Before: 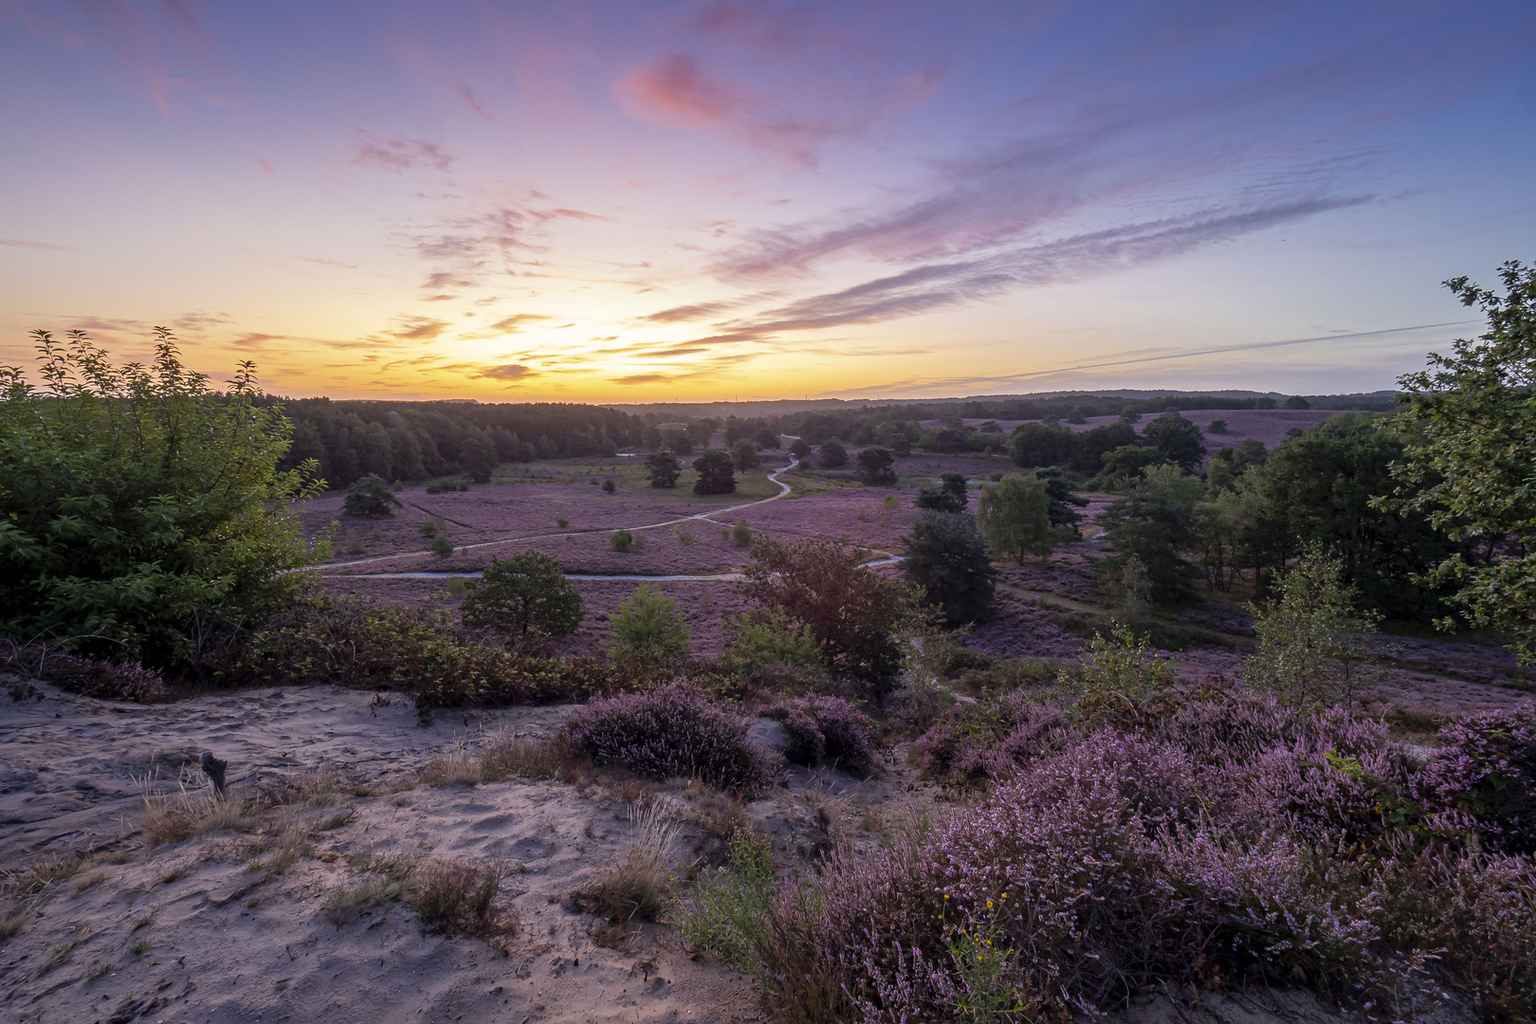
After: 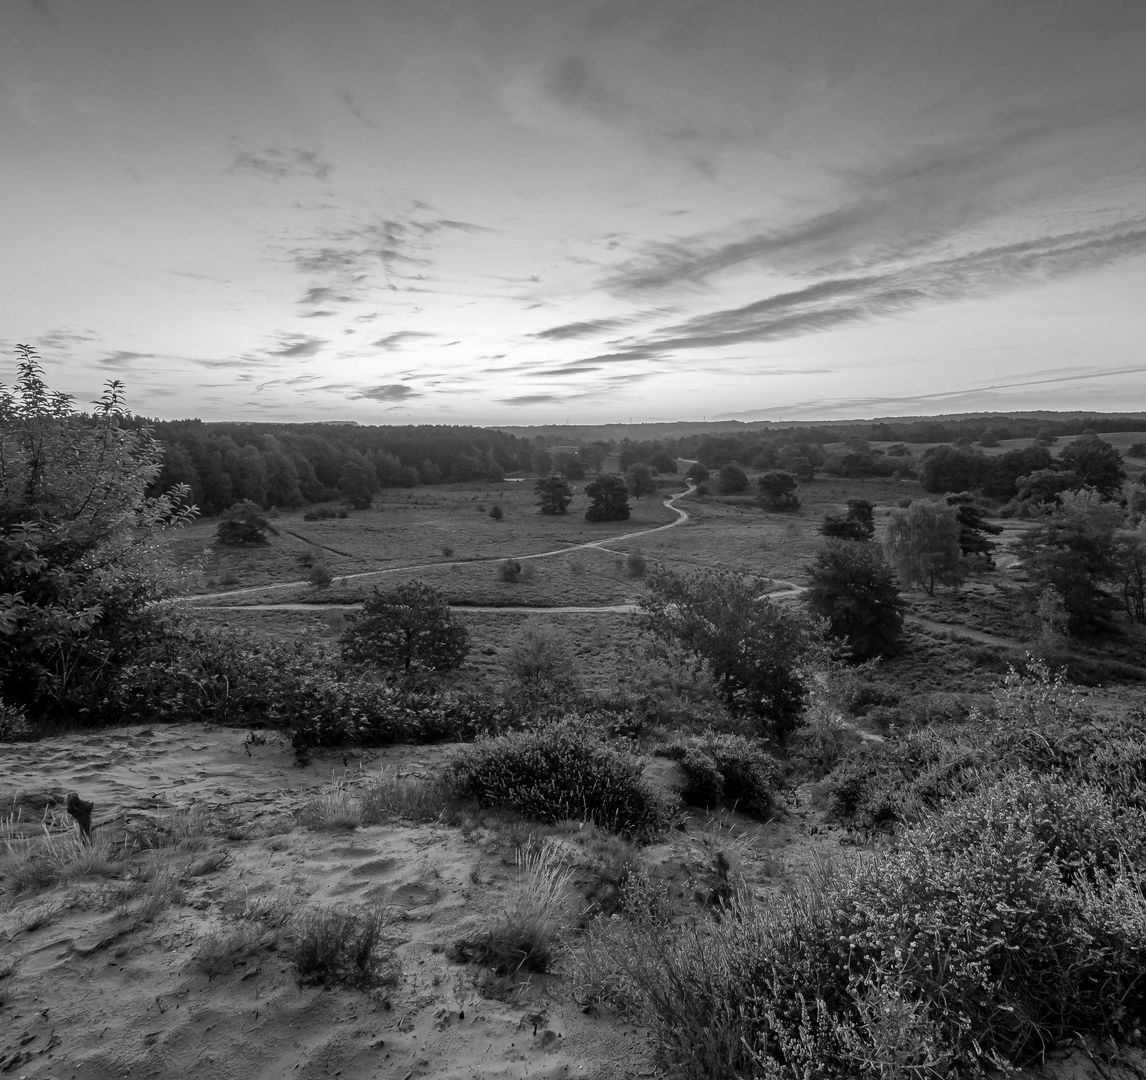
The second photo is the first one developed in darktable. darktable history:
crop and rotate: left 9.061%, right 20.142%
monochrome: size 3.1
shadows and highlights: shadows 40, highlights -54, highlights color adjustment 46%, low approximation 0.01, soften with gaussian
